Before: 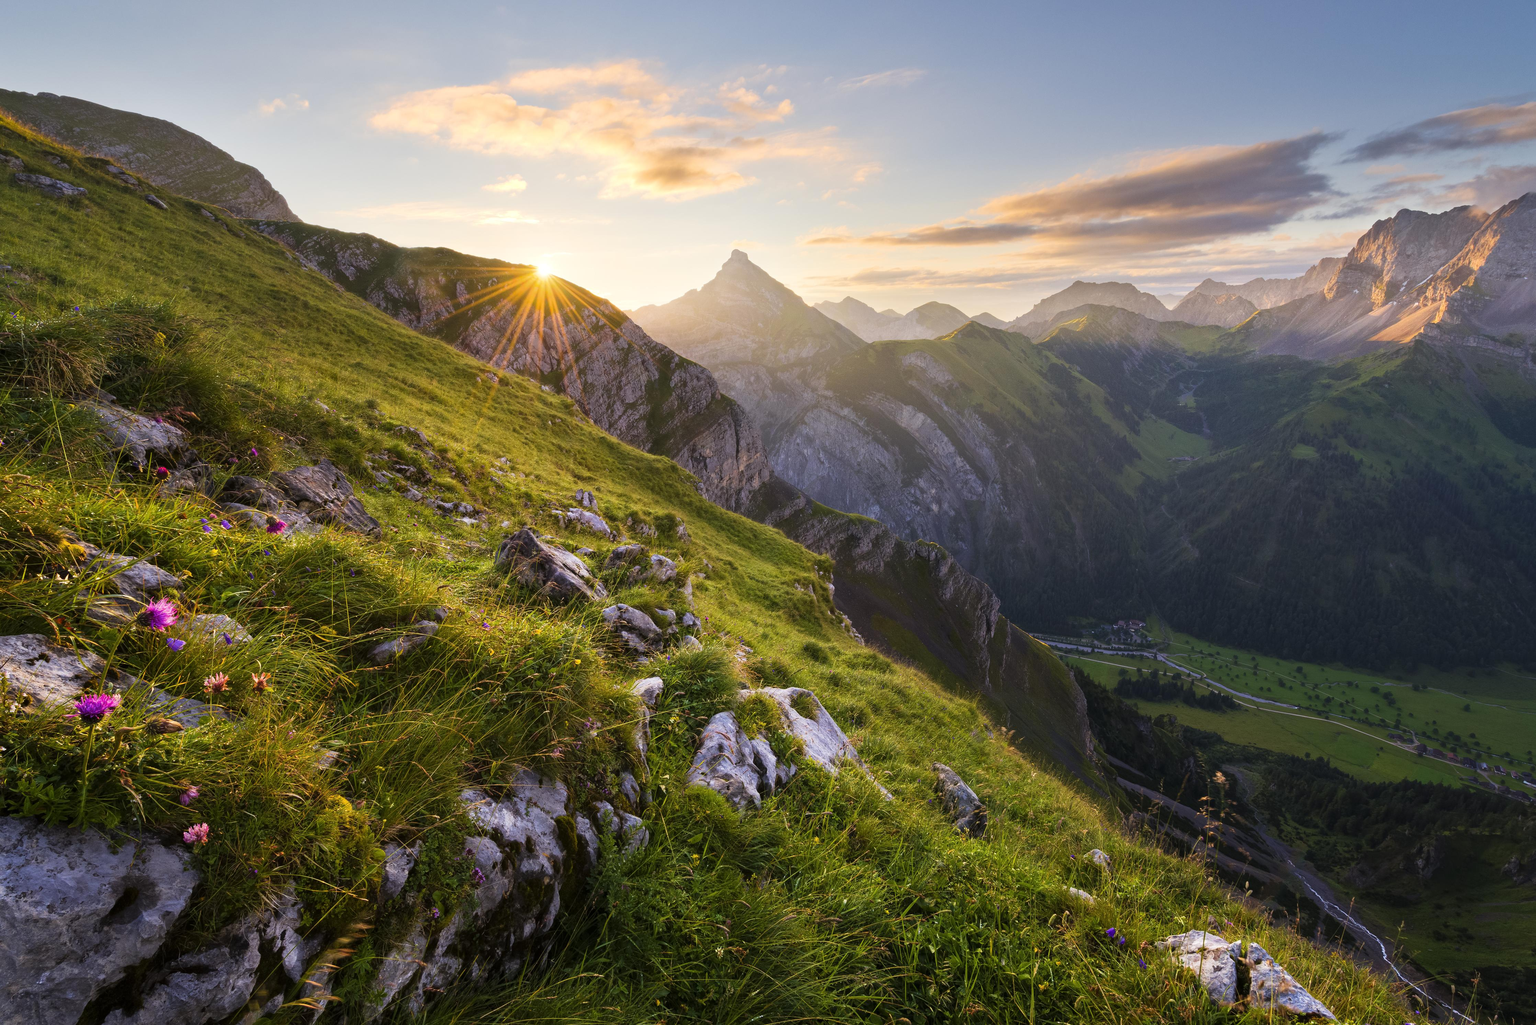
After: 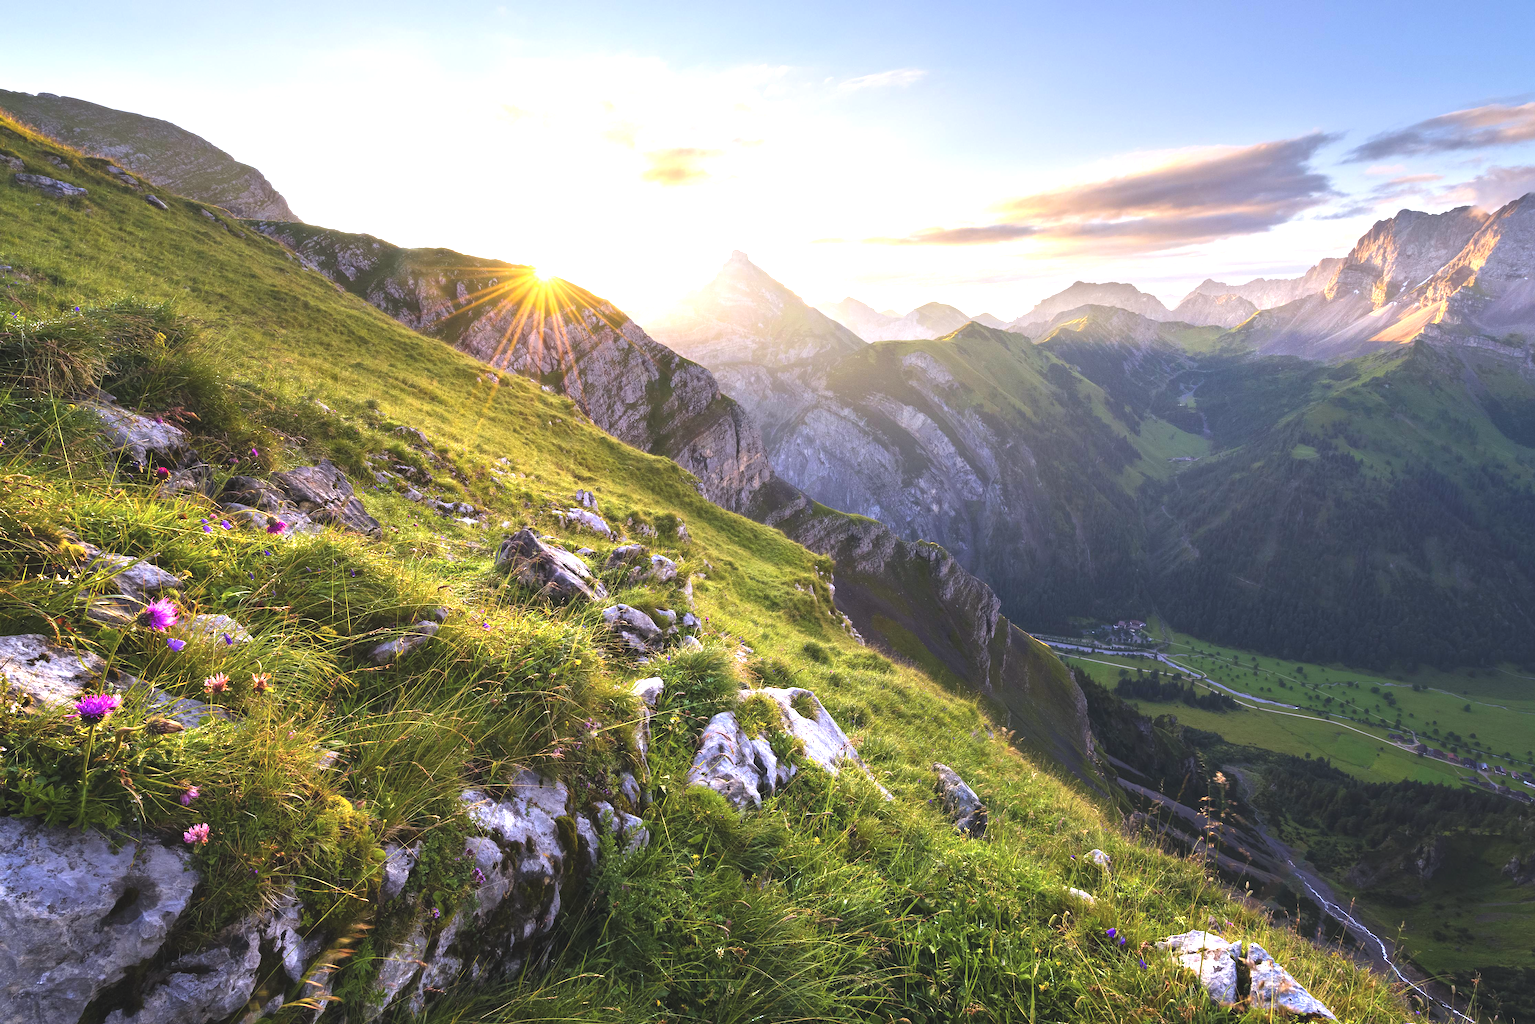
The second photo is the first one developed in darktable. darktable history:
color calibration: illuminant as shot in camera, x 0.358, y 0.373, temperature 4628.91 K
exposure: black level correction -0.005, exposure 1 EV, compensate highlight preservation false
